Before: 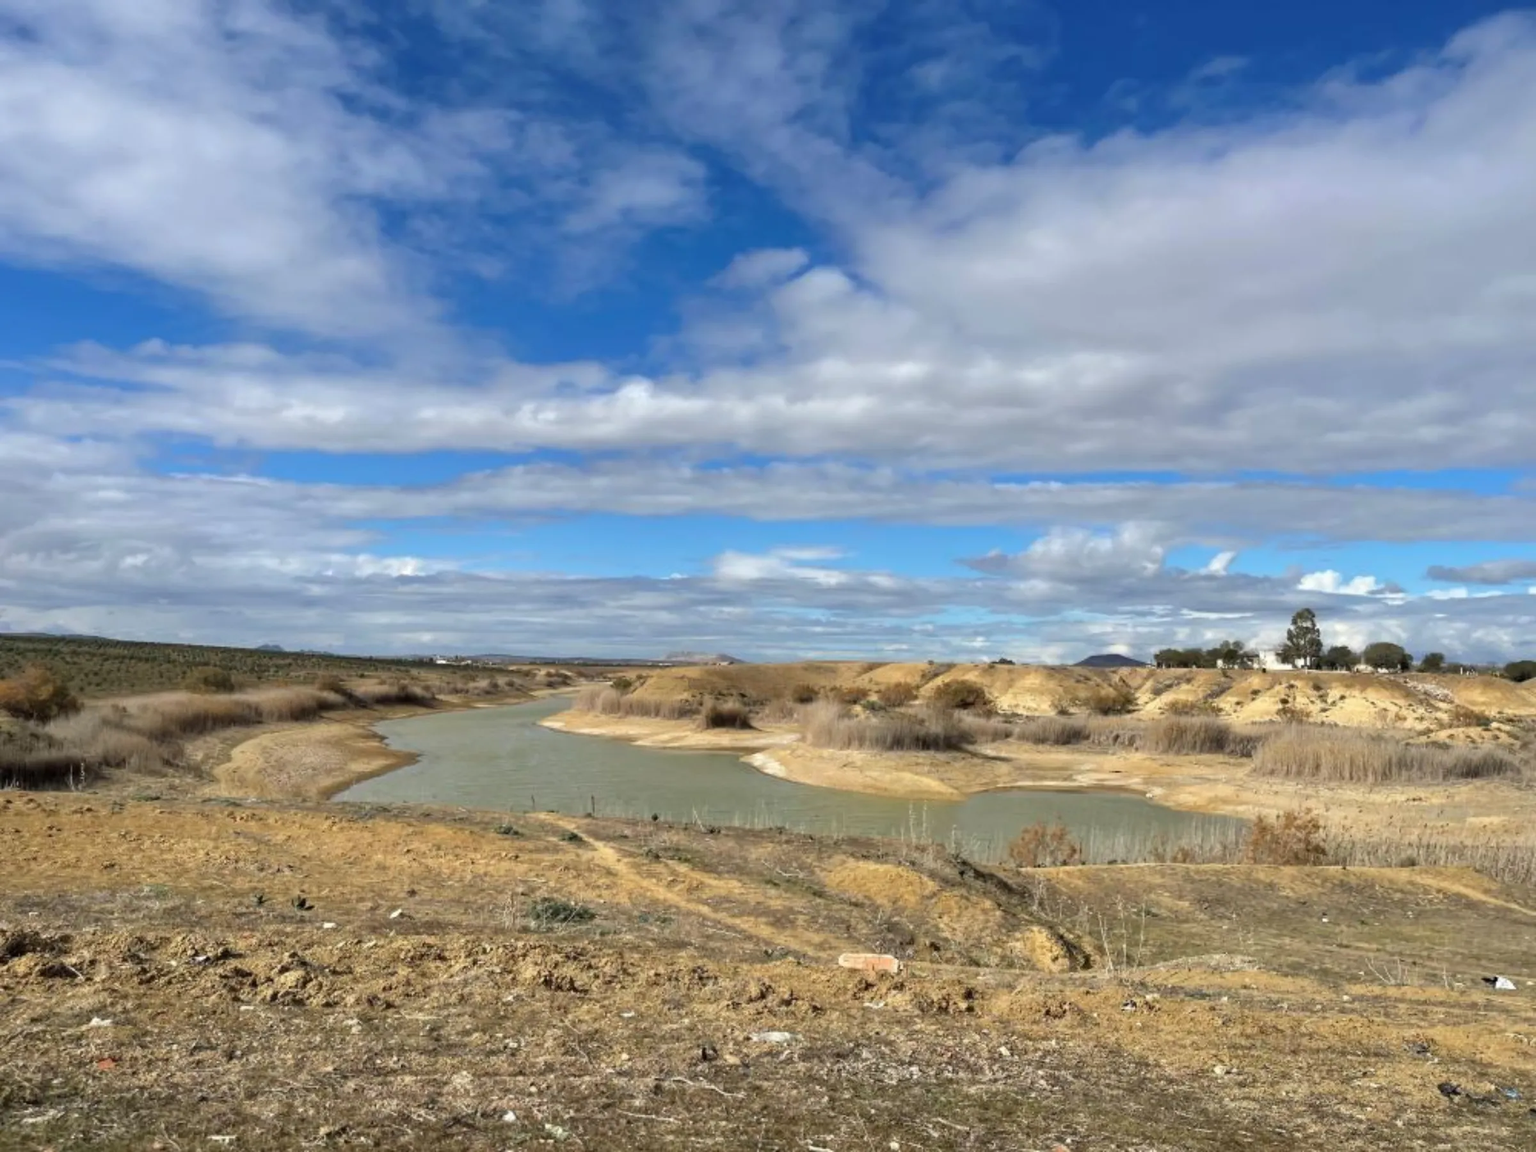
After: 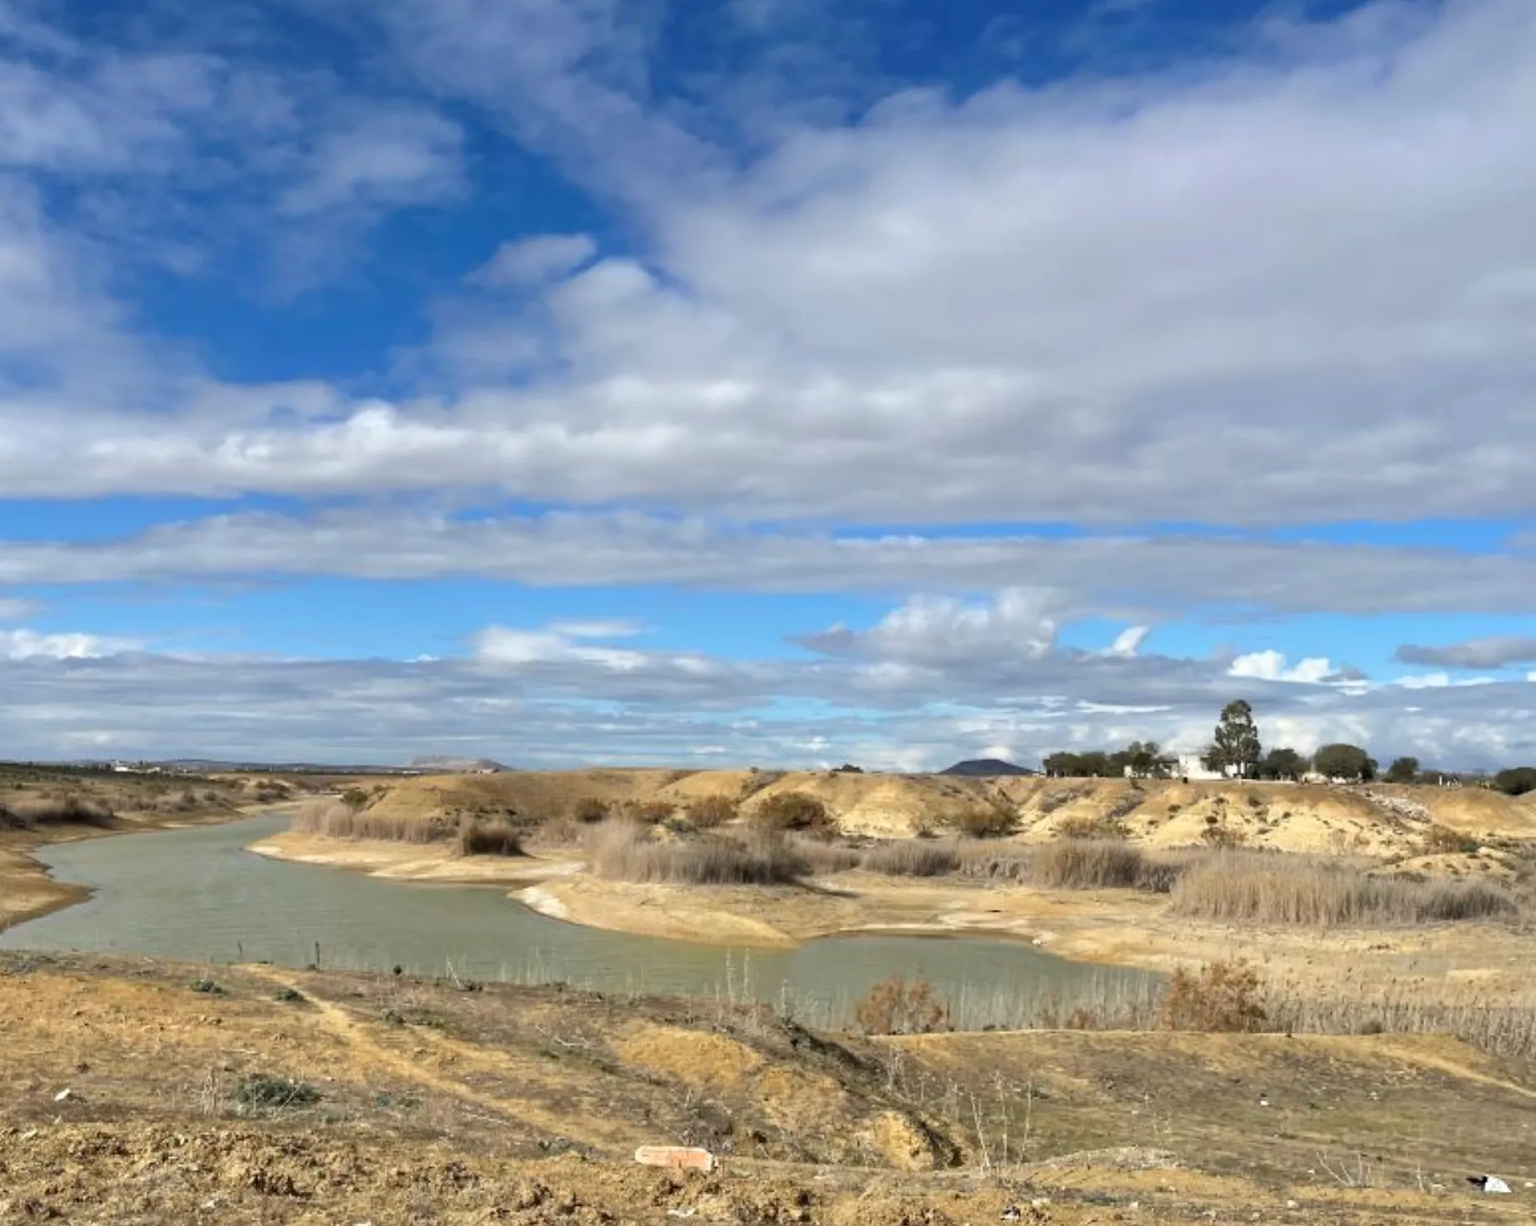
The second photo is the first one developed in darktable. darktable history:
shadows and highlights: shadows 1.86, highlights 41.9
crop: left 22.626%, top 5.841%, bottom 11.777%
